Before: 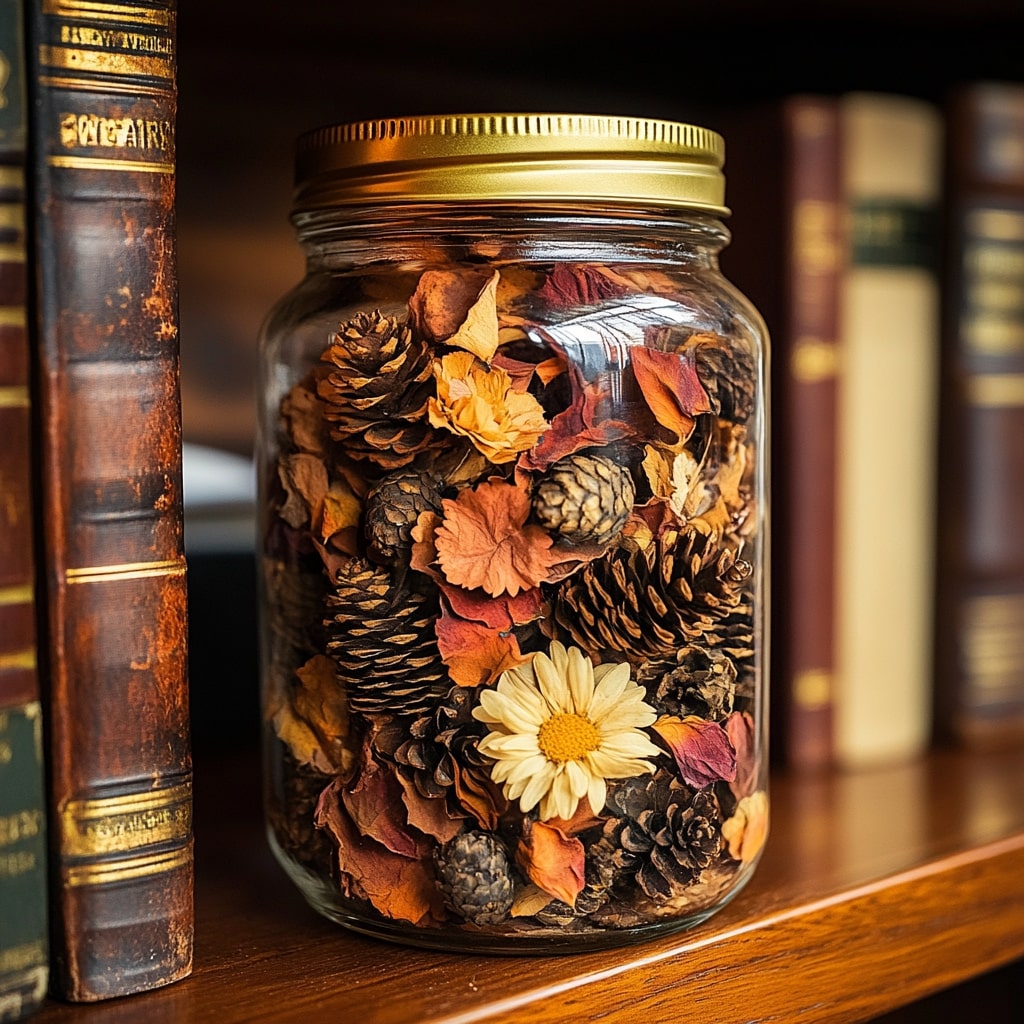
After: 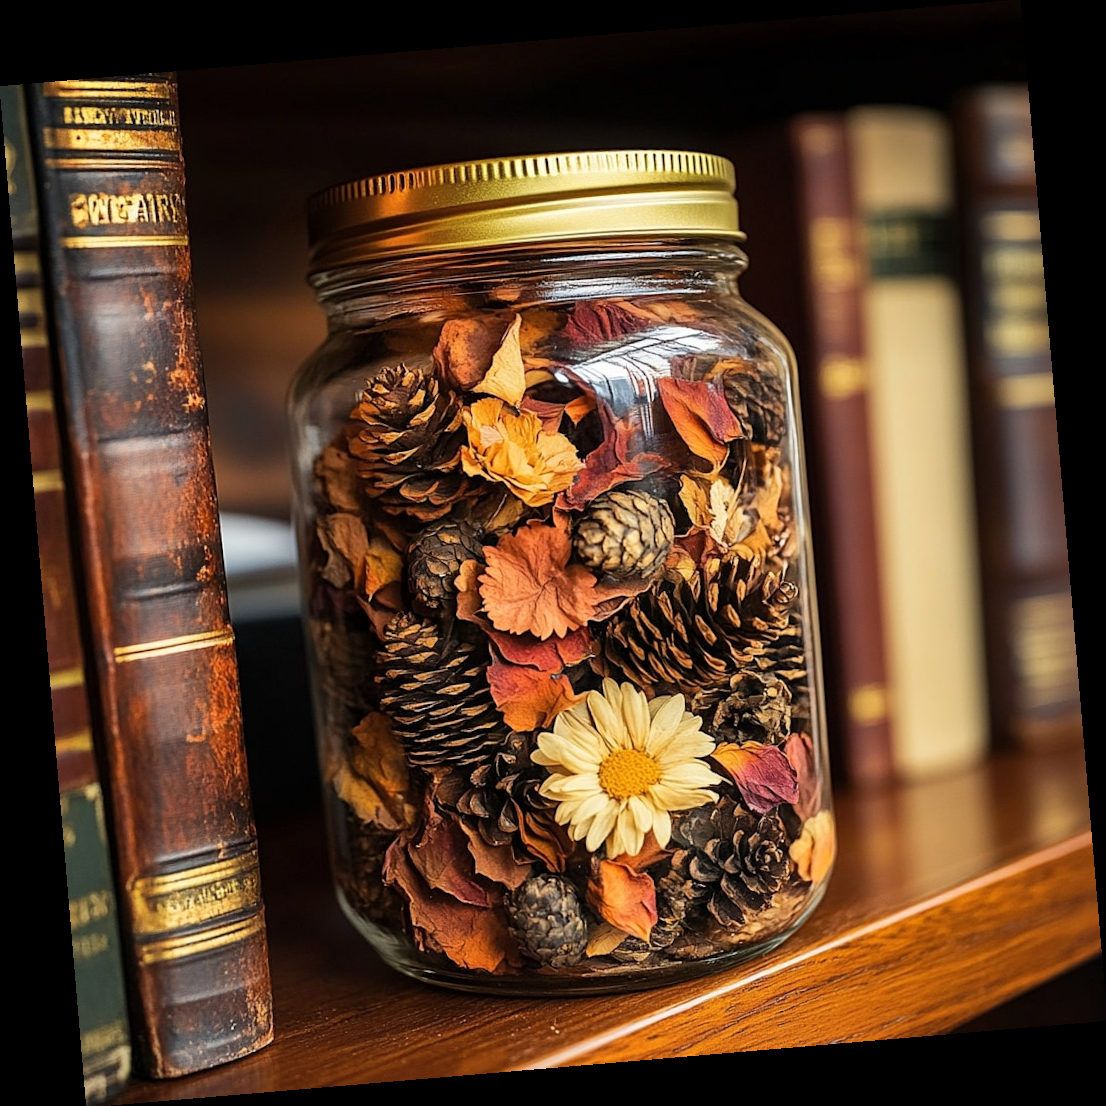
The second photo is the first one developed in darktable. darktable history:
shadows and highlights: shadows 24.5, highlights -78.15, soften with gaussian
rotate and perspective: rotation -4.86°, automatic cropping off
